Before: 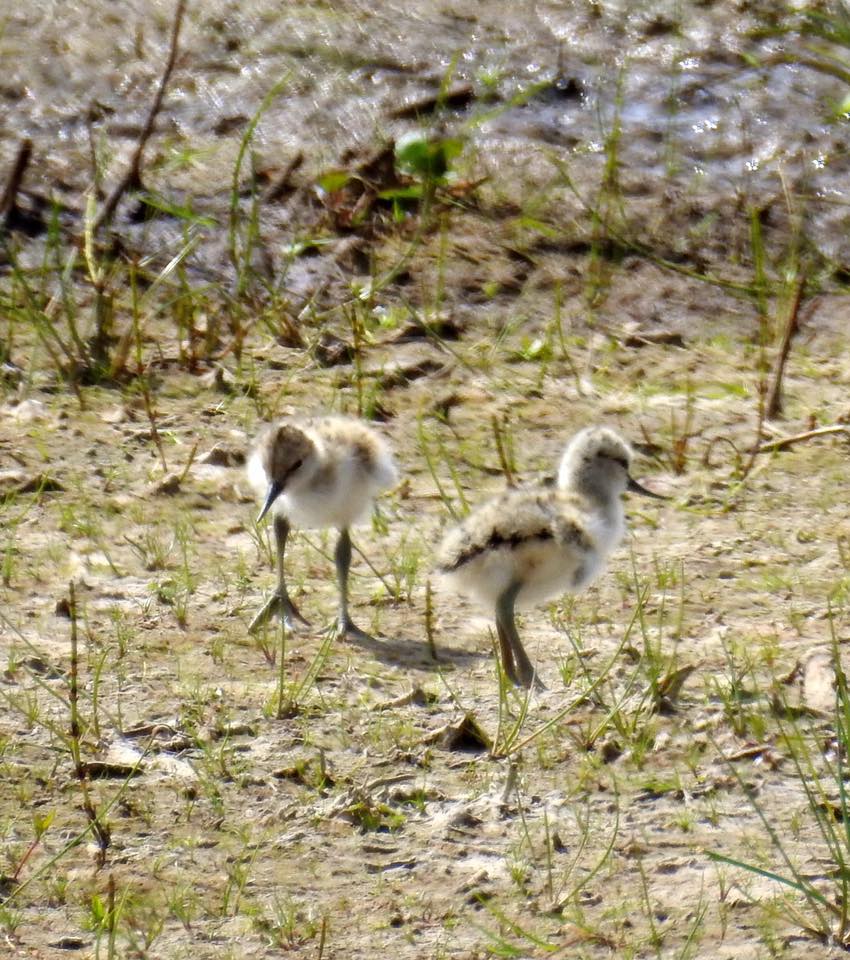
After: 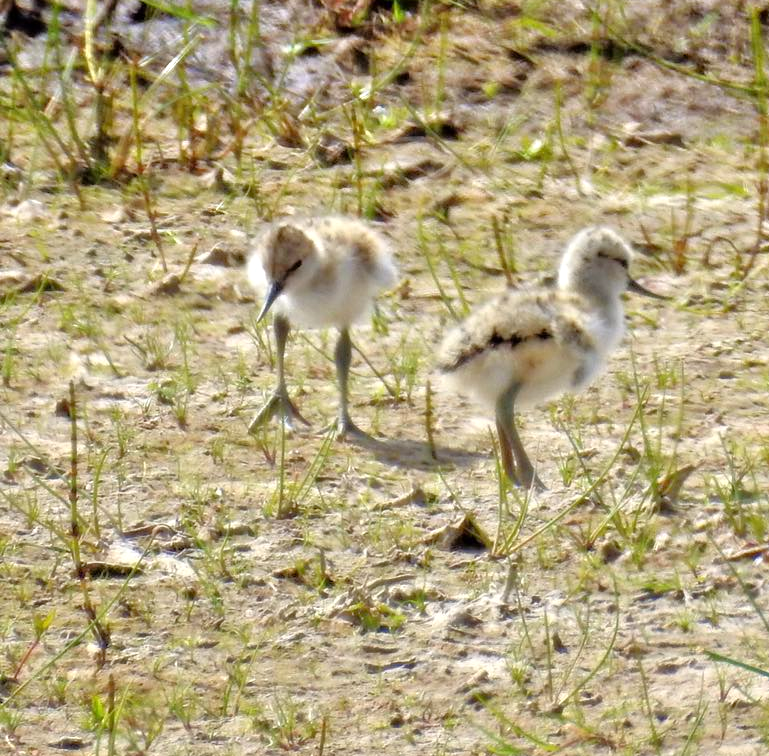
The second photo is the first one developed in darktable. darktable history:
crop: top 20.916%, right 9.437%, bottom 0.316%
tone equalizer: -7 EV 0.15 EV, -6 EV 0.6 EV, -5 EV 1.15 EV, -4 EV 1.33 EV, -3 EV 1.15 EV, -2 EV 0.6 EV, -1 EV 0.15 EV, mask exposure compensation -0.5 EV
